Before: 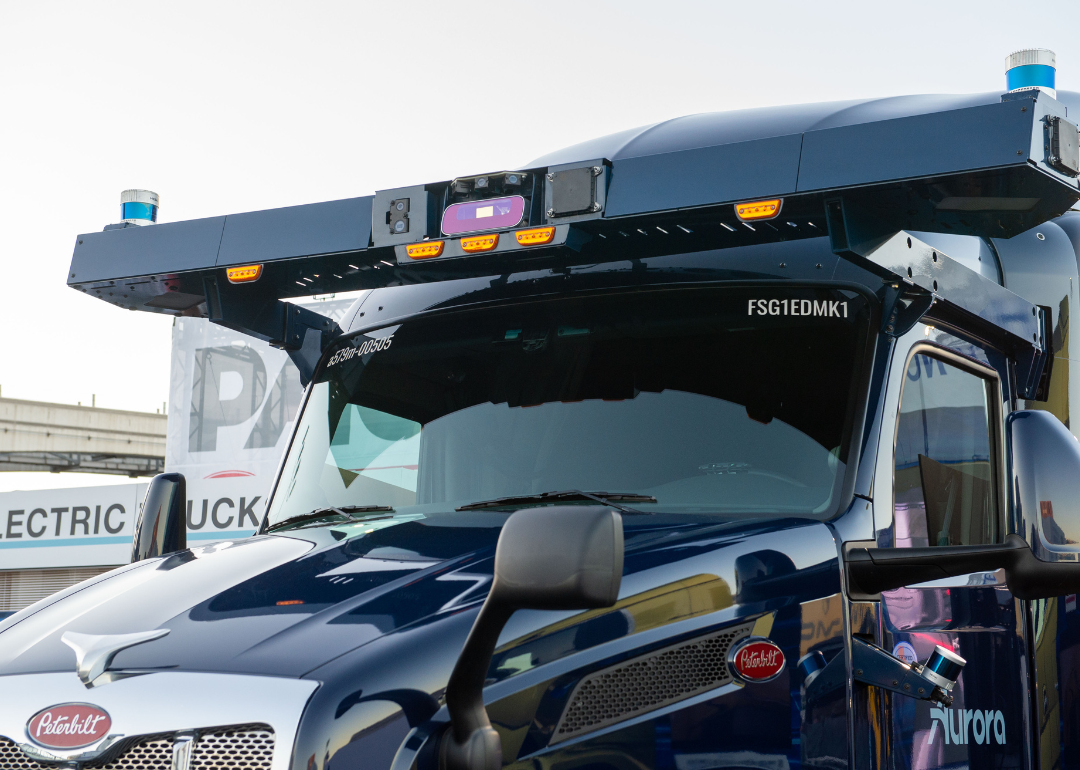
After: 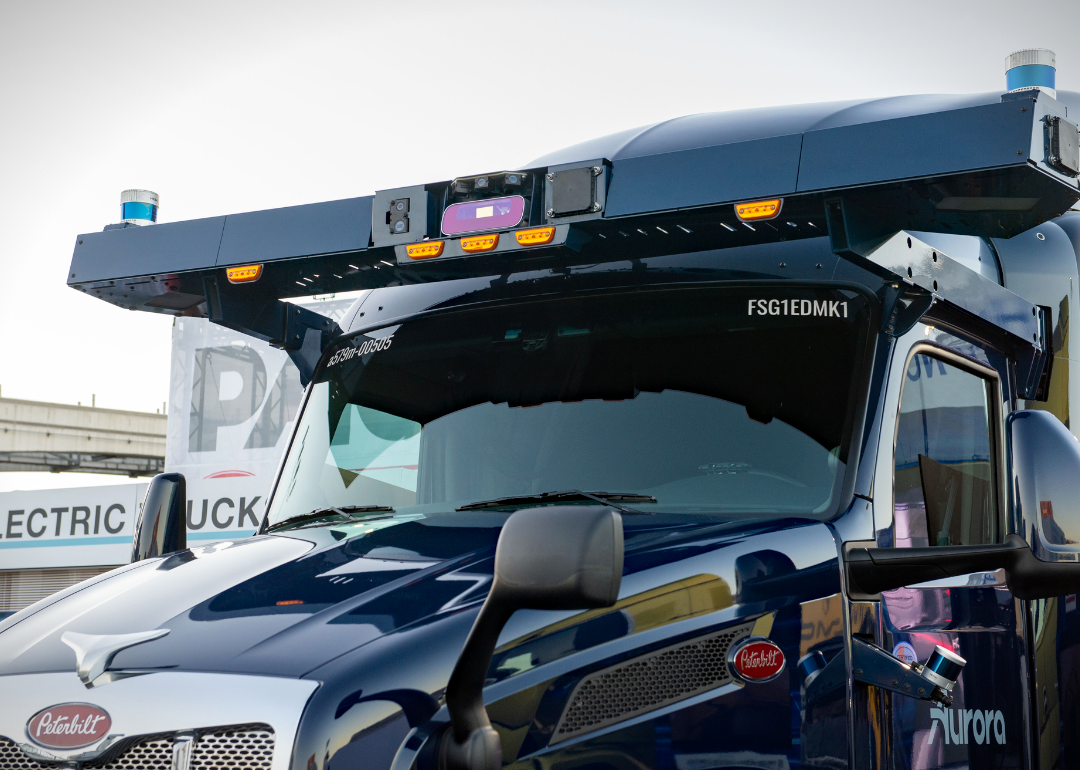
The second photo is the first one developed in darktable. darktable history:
haze removal: adaptive false
vignetting: fall-off start 100.17%, width/height ratio 1.308
